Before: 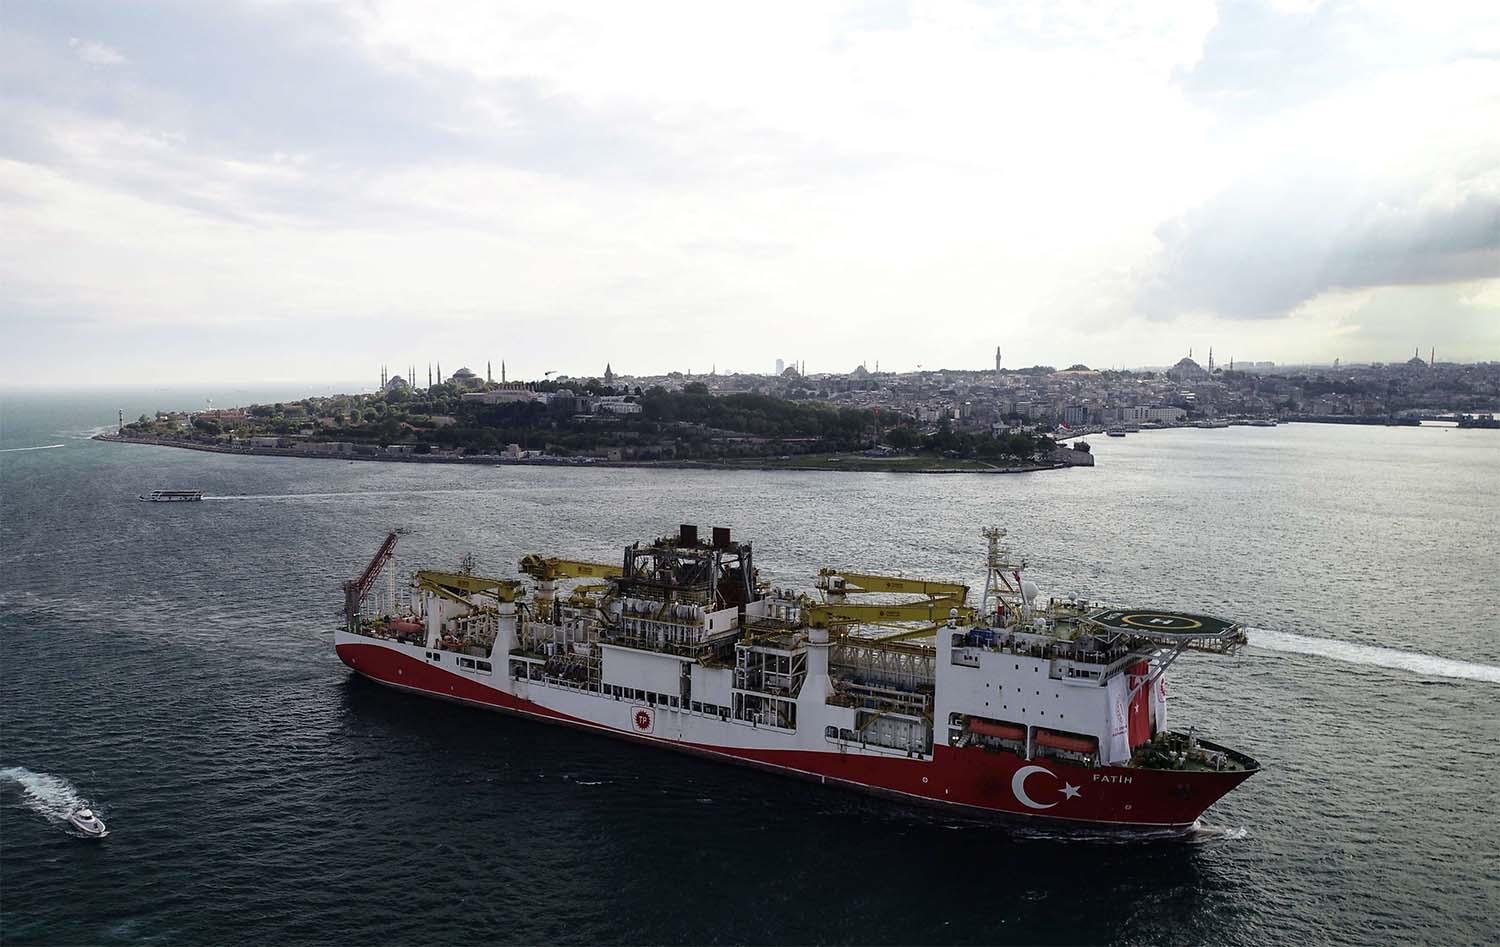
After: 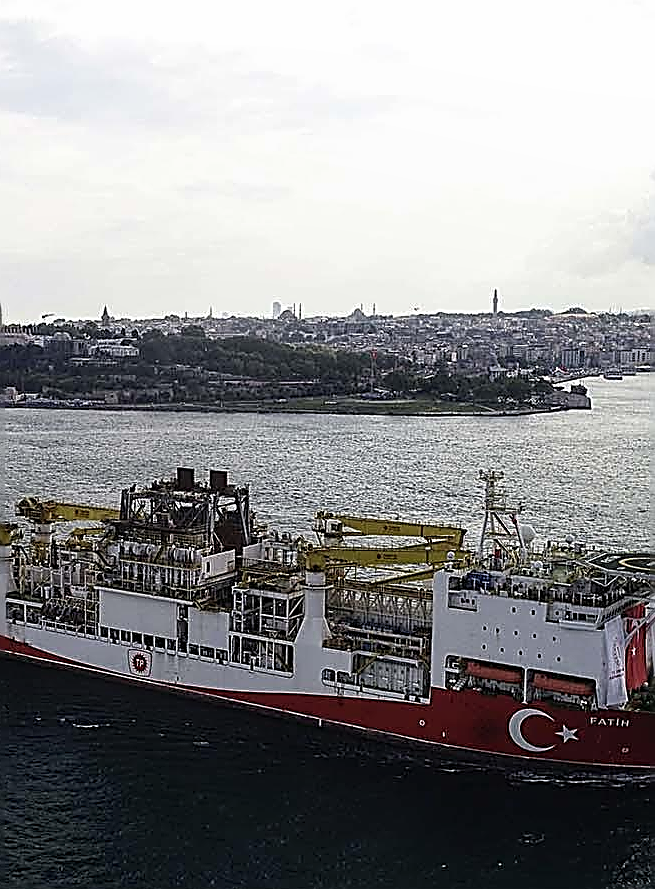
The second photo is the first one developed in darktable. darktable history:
crop: left 33.557%, top 6.057%, right 22.715%
sharpen: amount 1.853
local contrast: detail 116%
